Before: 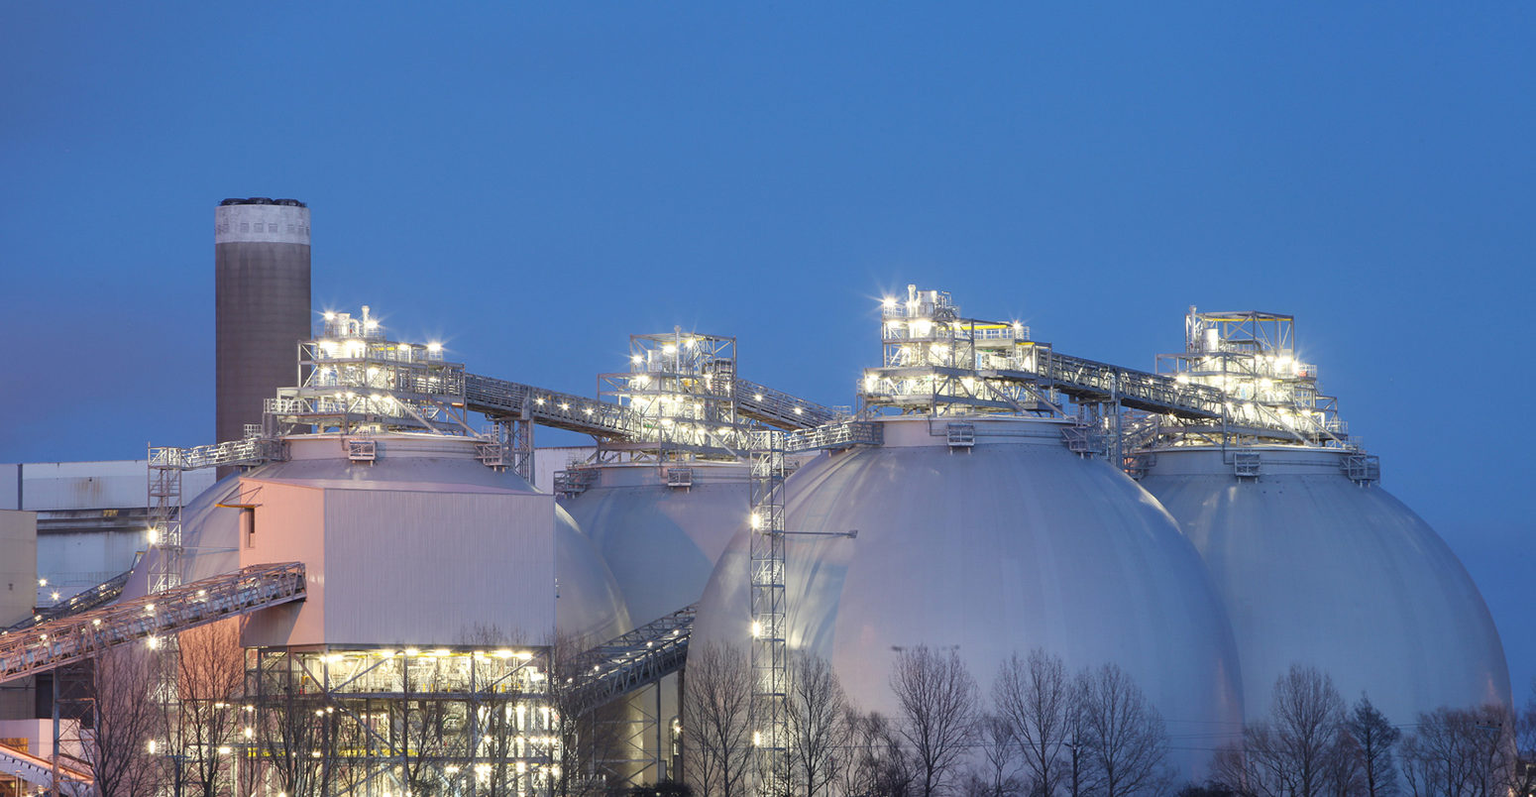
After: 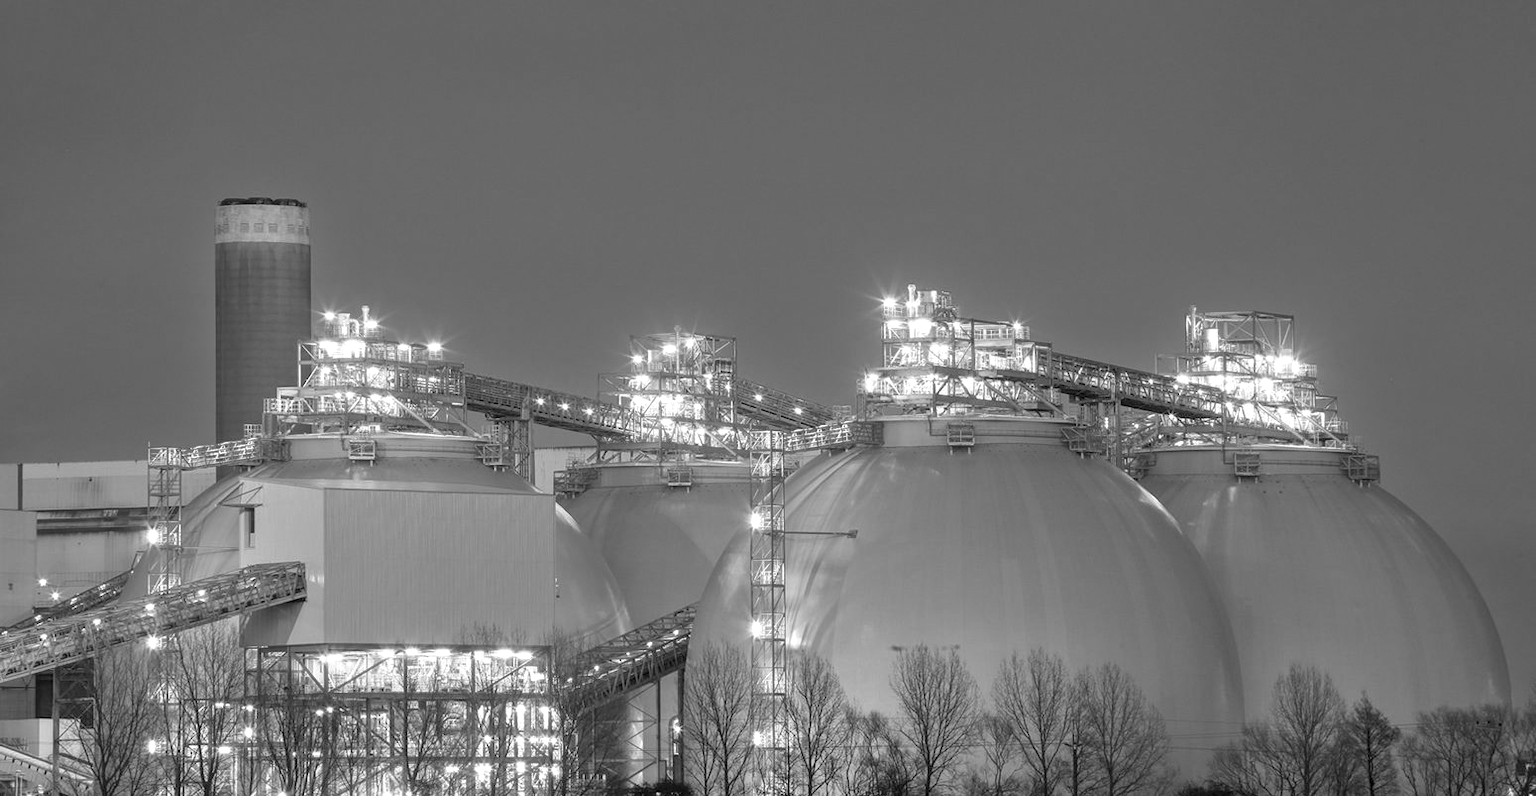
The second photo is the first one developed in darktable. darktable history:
white balance: emerald 1
tone equalizer: -8 EV 0.001 EV, -7 EV -0.004 EV, -6 EV 0.009 EV, -5 EV 0.032 EV, -4 EV 0.276 EV, -3 EV 0.644 EV, -2 EV 0.584 EV, -1 EV 0.187 EV, +0 EV 0.024 EV
monochrome: a -11.7, b 1.62, size 0.5, highlights 0.38
local contrast: on, module defaults
